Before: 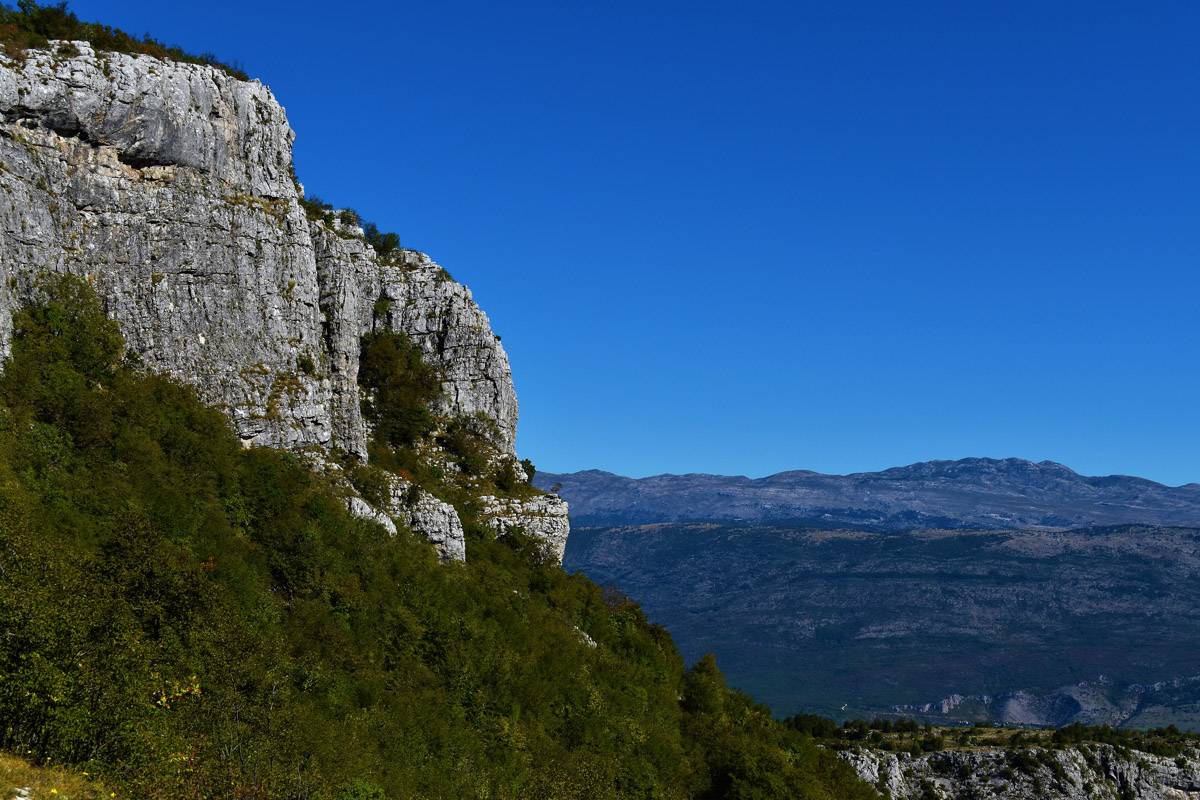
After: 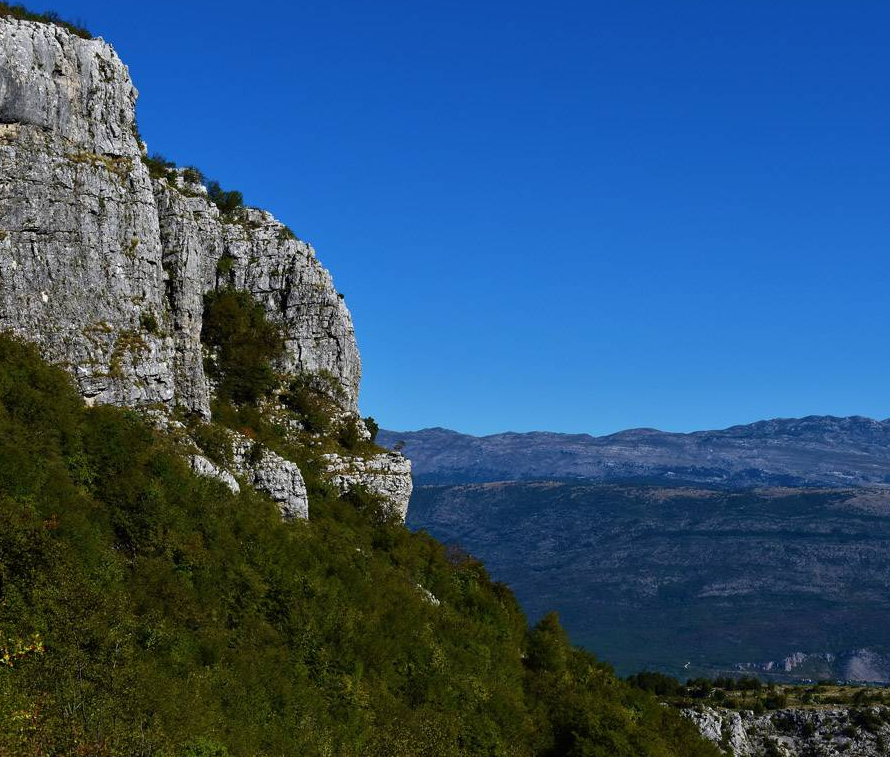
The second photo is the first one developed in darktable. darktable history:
crop and rotate: left 13.15%, top 5.251%, right 12.609%
